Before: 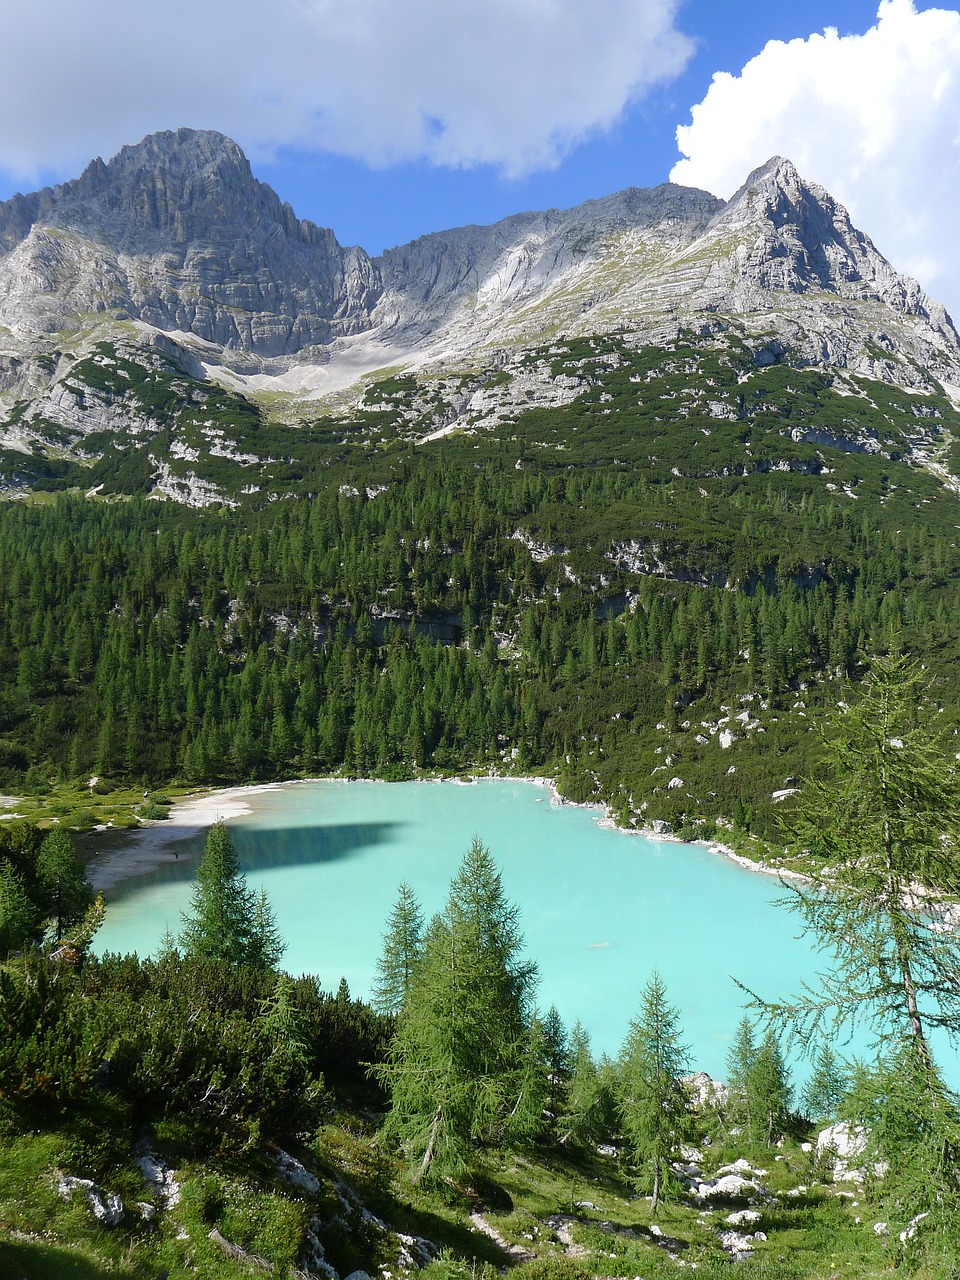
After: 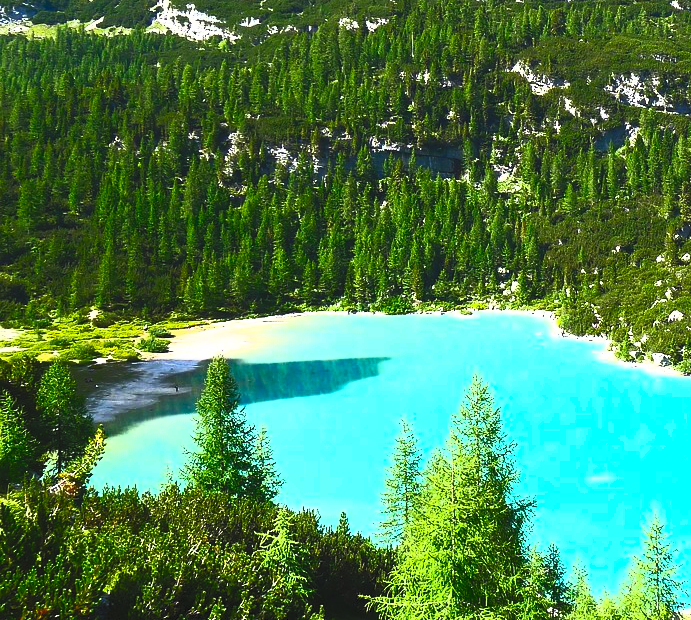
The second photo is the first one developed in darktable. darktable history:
crop: top 36.498%, right 27.964%, bottom 14.995%
tone equalizer: -8 EV -0.417 EV, -7 EV -0.389 EV, -6 EV -0.333 EV, -5 EV -0.222 EV, -3 EV 0.222 EV, -2 EV 0.333 EV, -1 EV 0.389 EV, +0 EV 0.417 EV, edges refinement/feathering 500, mask exposure compensation -1.57 EV, preserve details no
contrast brightness saturation: contrast 1, brightness 1, saturation 1
